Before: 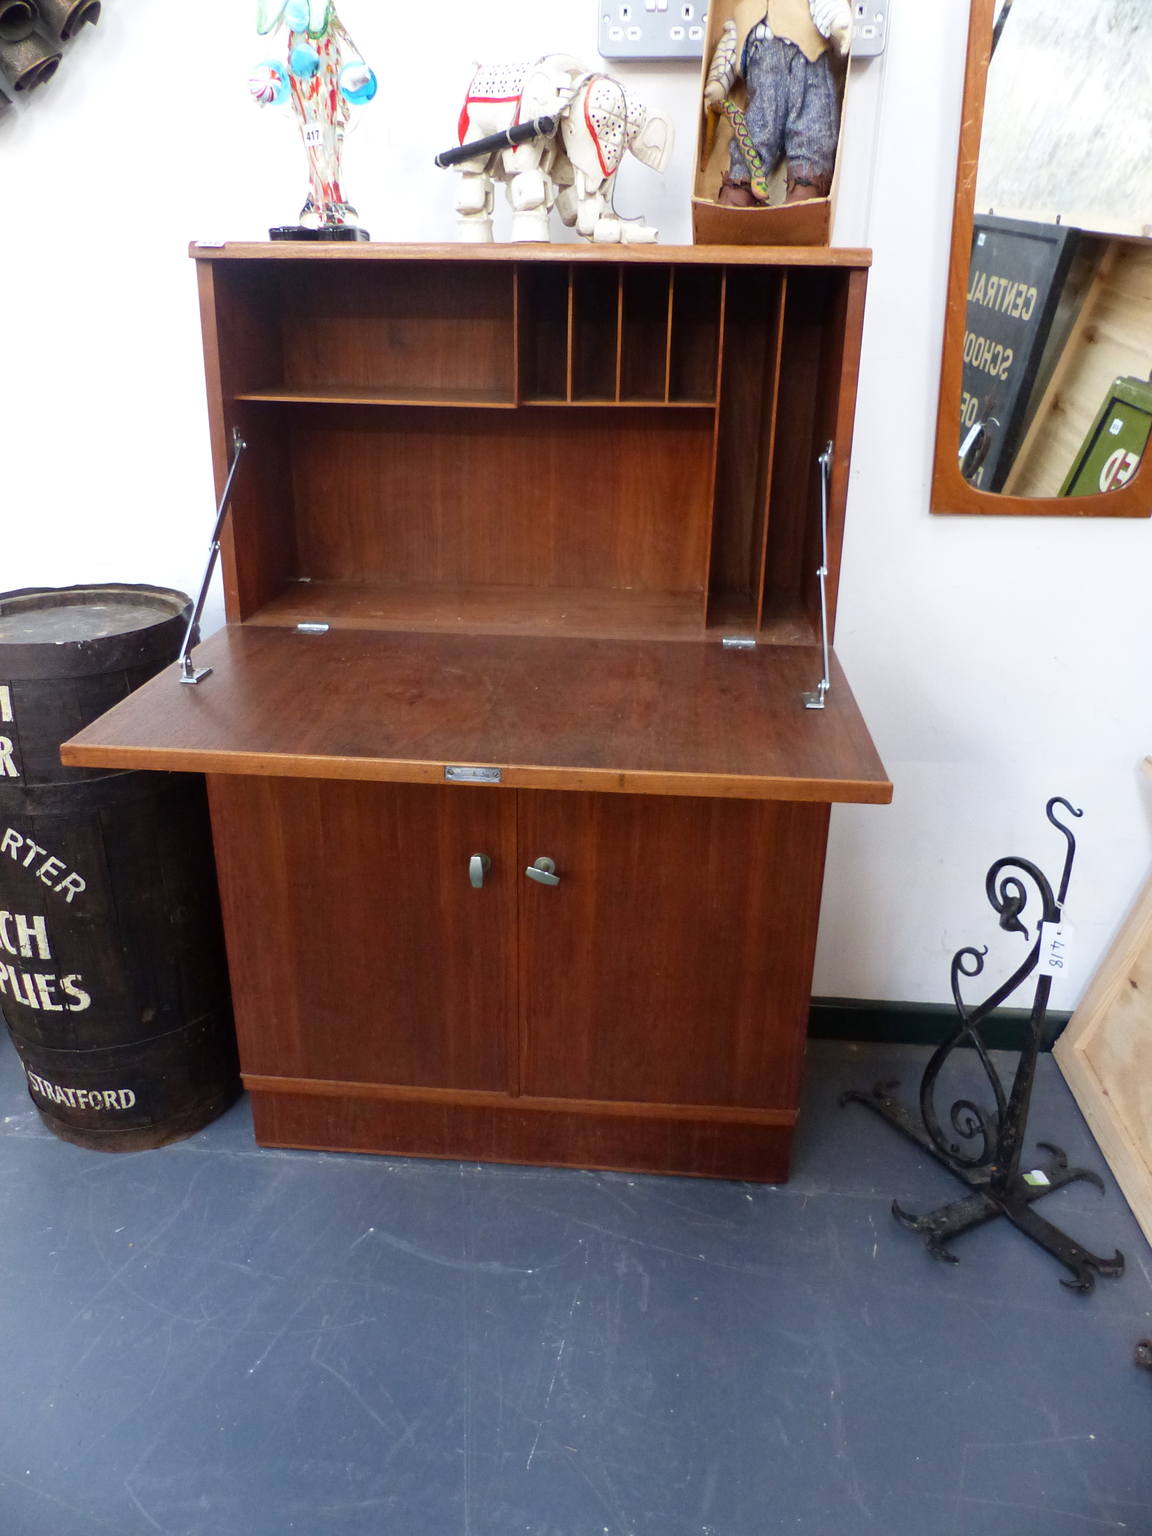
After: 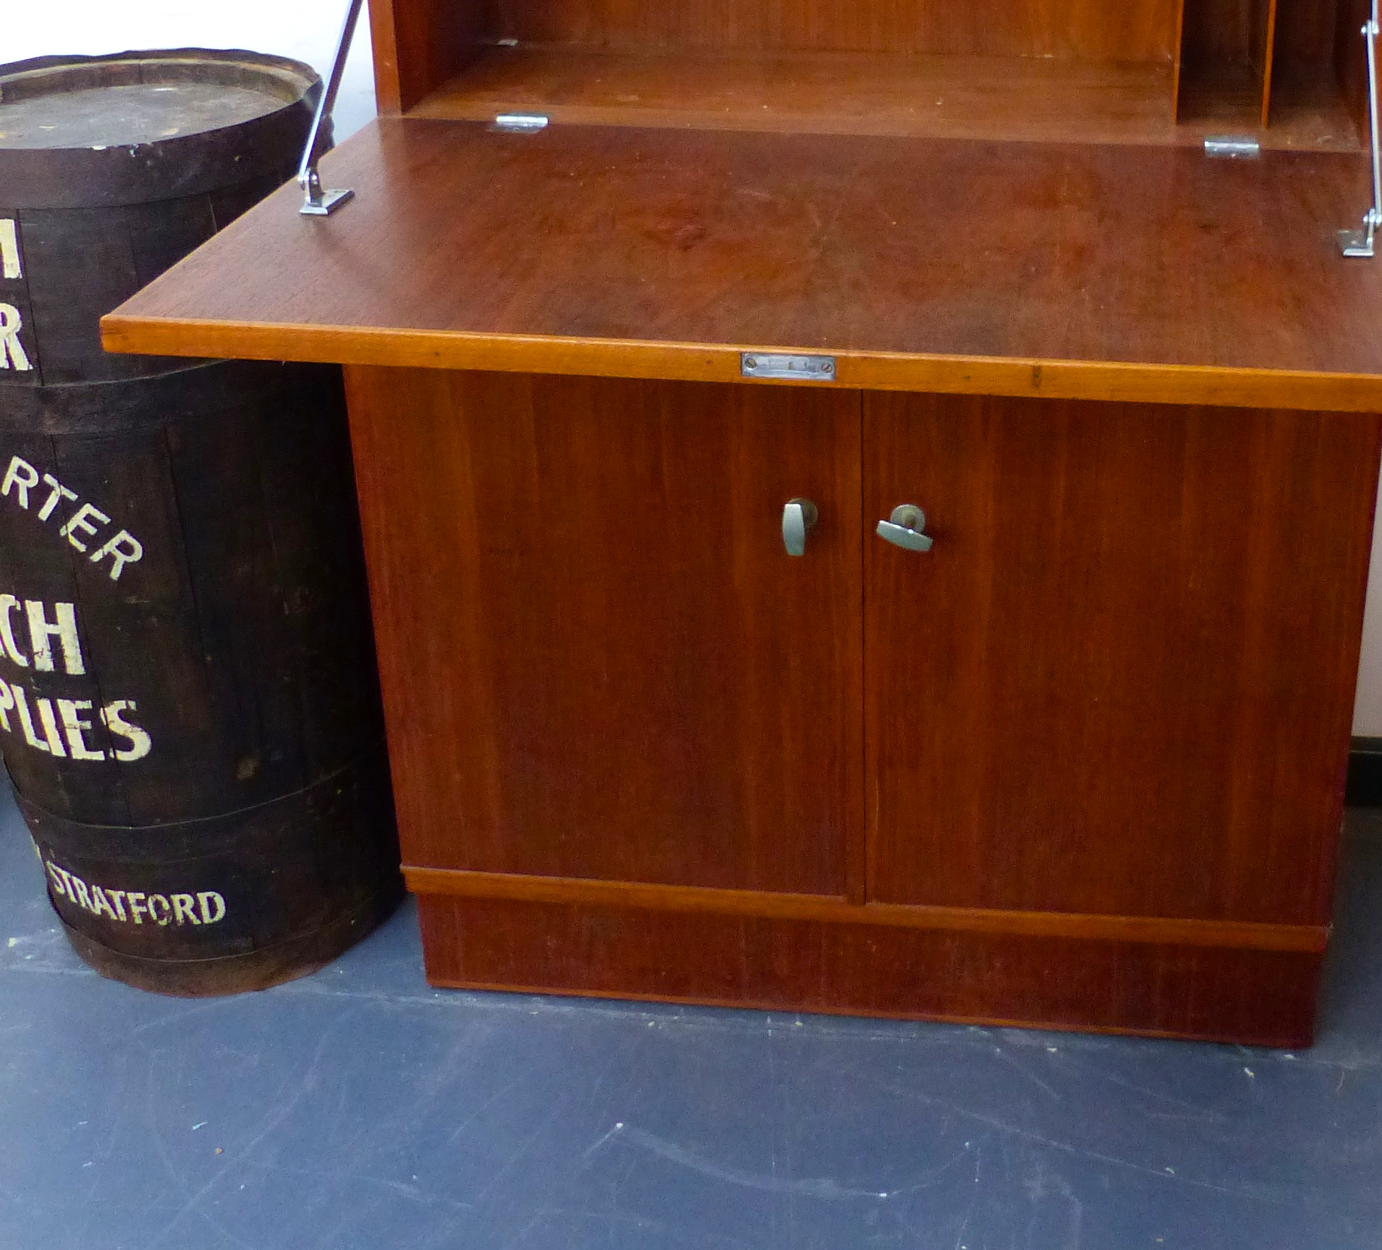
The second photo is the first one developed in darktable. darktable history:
color correction: highlights b* 0.068
color balance rgb: linear chroma grading › global chroma 9.681%, perceptual saturation grading › global saturation 30.171%
crop: top 36.111%, right 28.002%, bottom 15.041%
contrast equalizer: y [[0.5 ×6], [0.5 ×6], [0.5, 0.5, 0.501, 0.545, 0.707, 0.863], [0 ×6], [0 ×6]]
